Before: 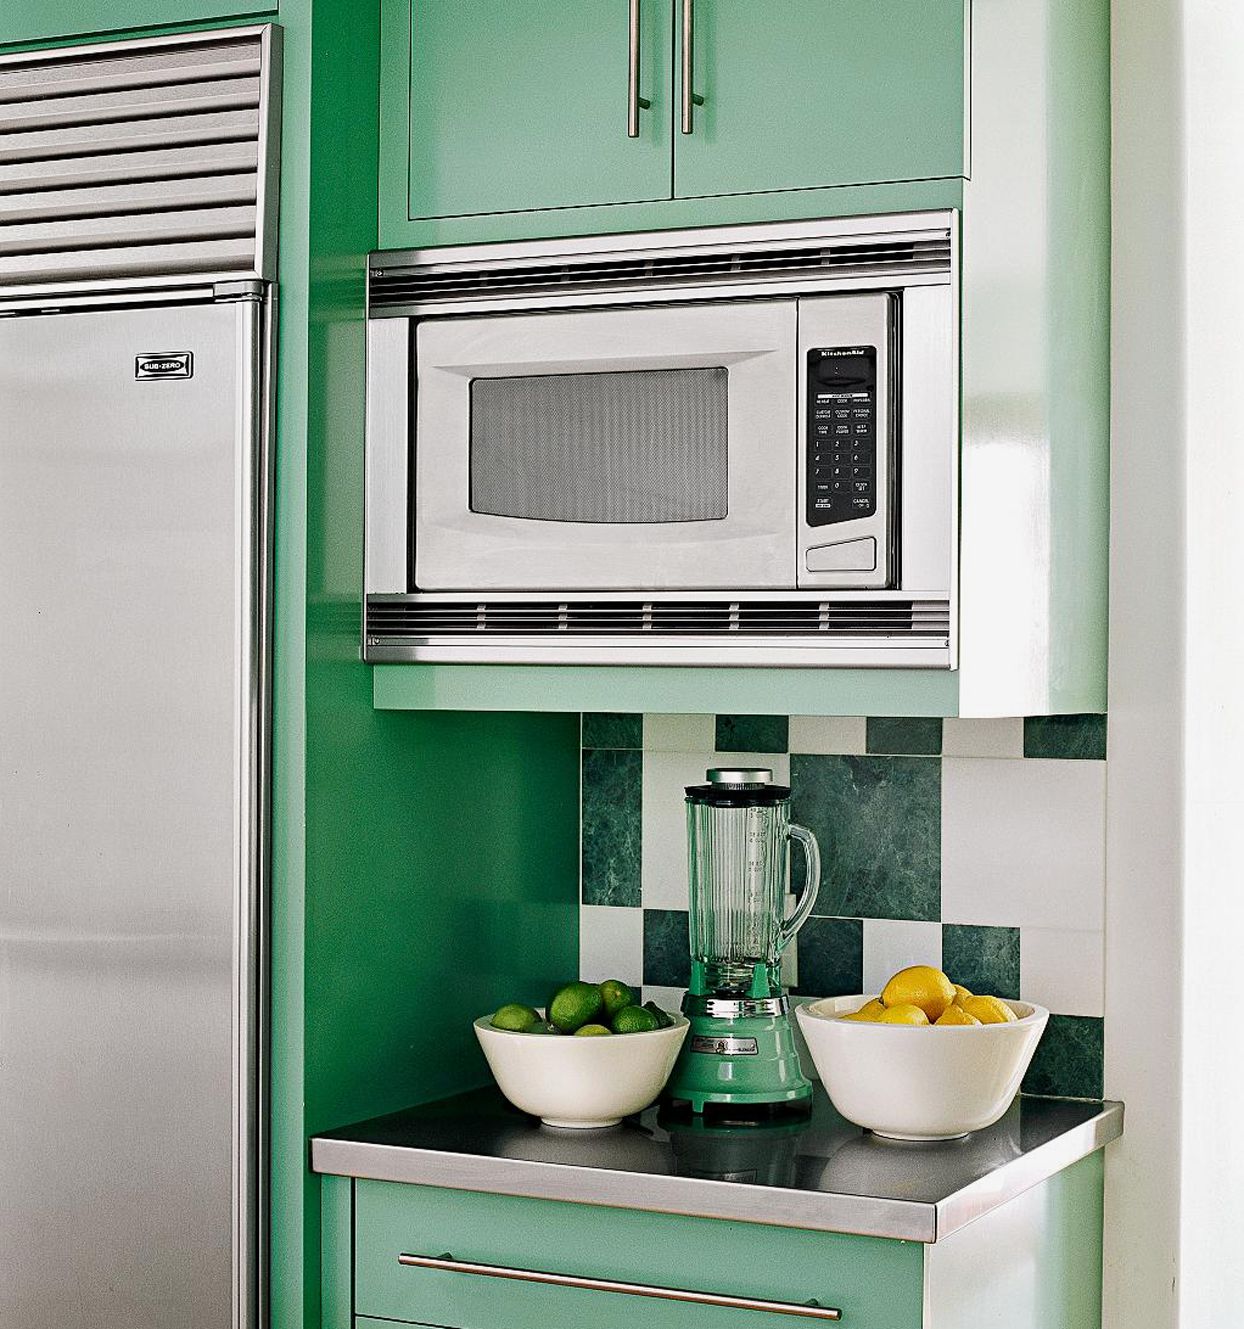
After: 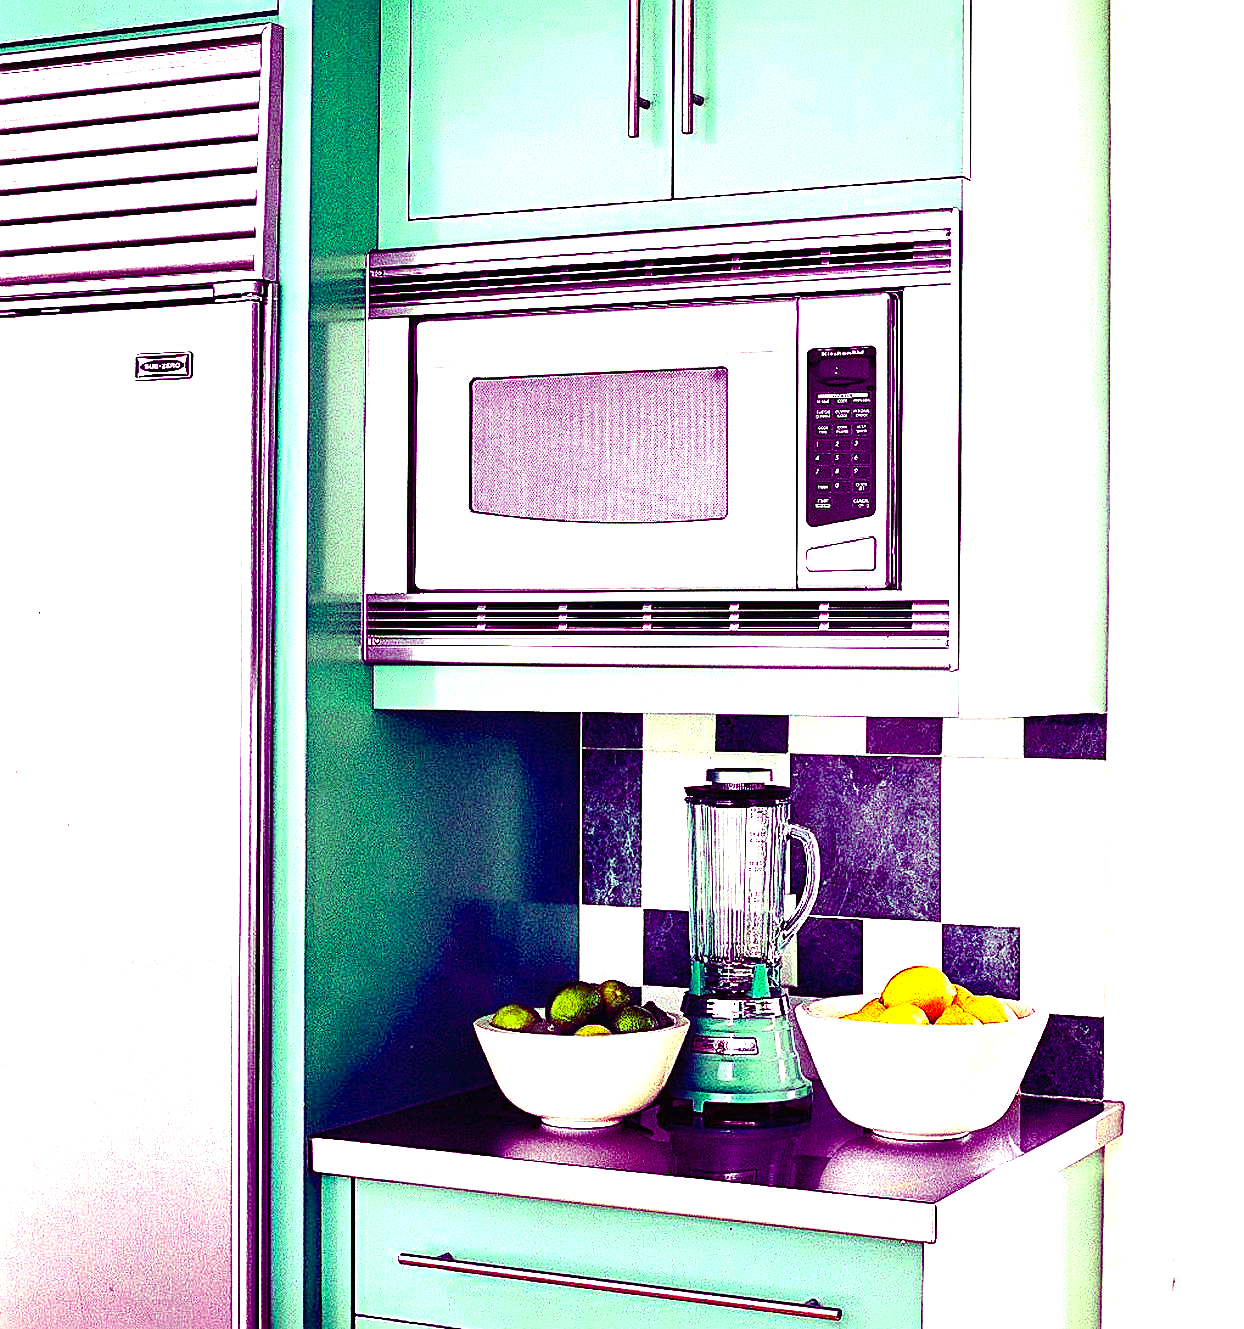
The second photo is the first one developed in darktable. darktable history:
grain: coarseness 0.09 ISO, strength 40%
color balance: mode lift, gamma, gain (sRGB), lift [1, 1, 0.101, 1]
contrast brightness saturation: contrast -0.02, brightness -0.01, saturation 0.03
color balance rgb: linear chroma grading › global chroma 10%, perceptual saturation grading › global saturation 5%, perceptual brilliance grading › global brilliance 4%, global vibrance 7%, saturation formula JzAzBz (2021)
exposure: black level correction 0, exposure 1.741 EV, compensate exposure bias true, compensate highlight preservation false
sharpen: on, module defaults
